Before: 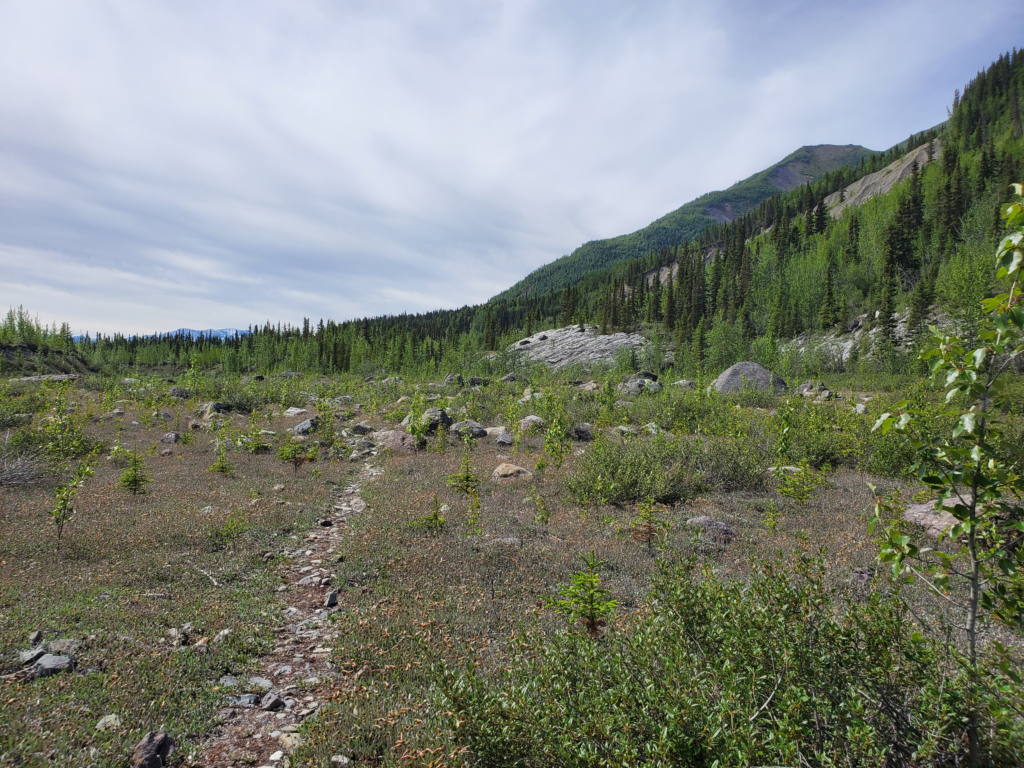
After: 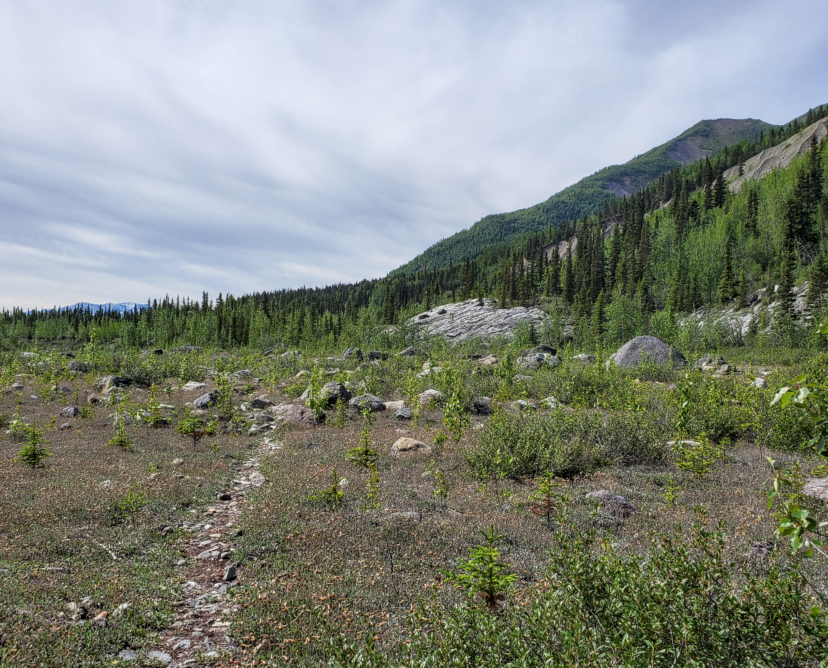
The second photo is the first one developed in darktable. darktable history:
crop: left 9.929%, top 3.475%, right 9.188%, bottom 9.529%
local contrast: detail 130%
